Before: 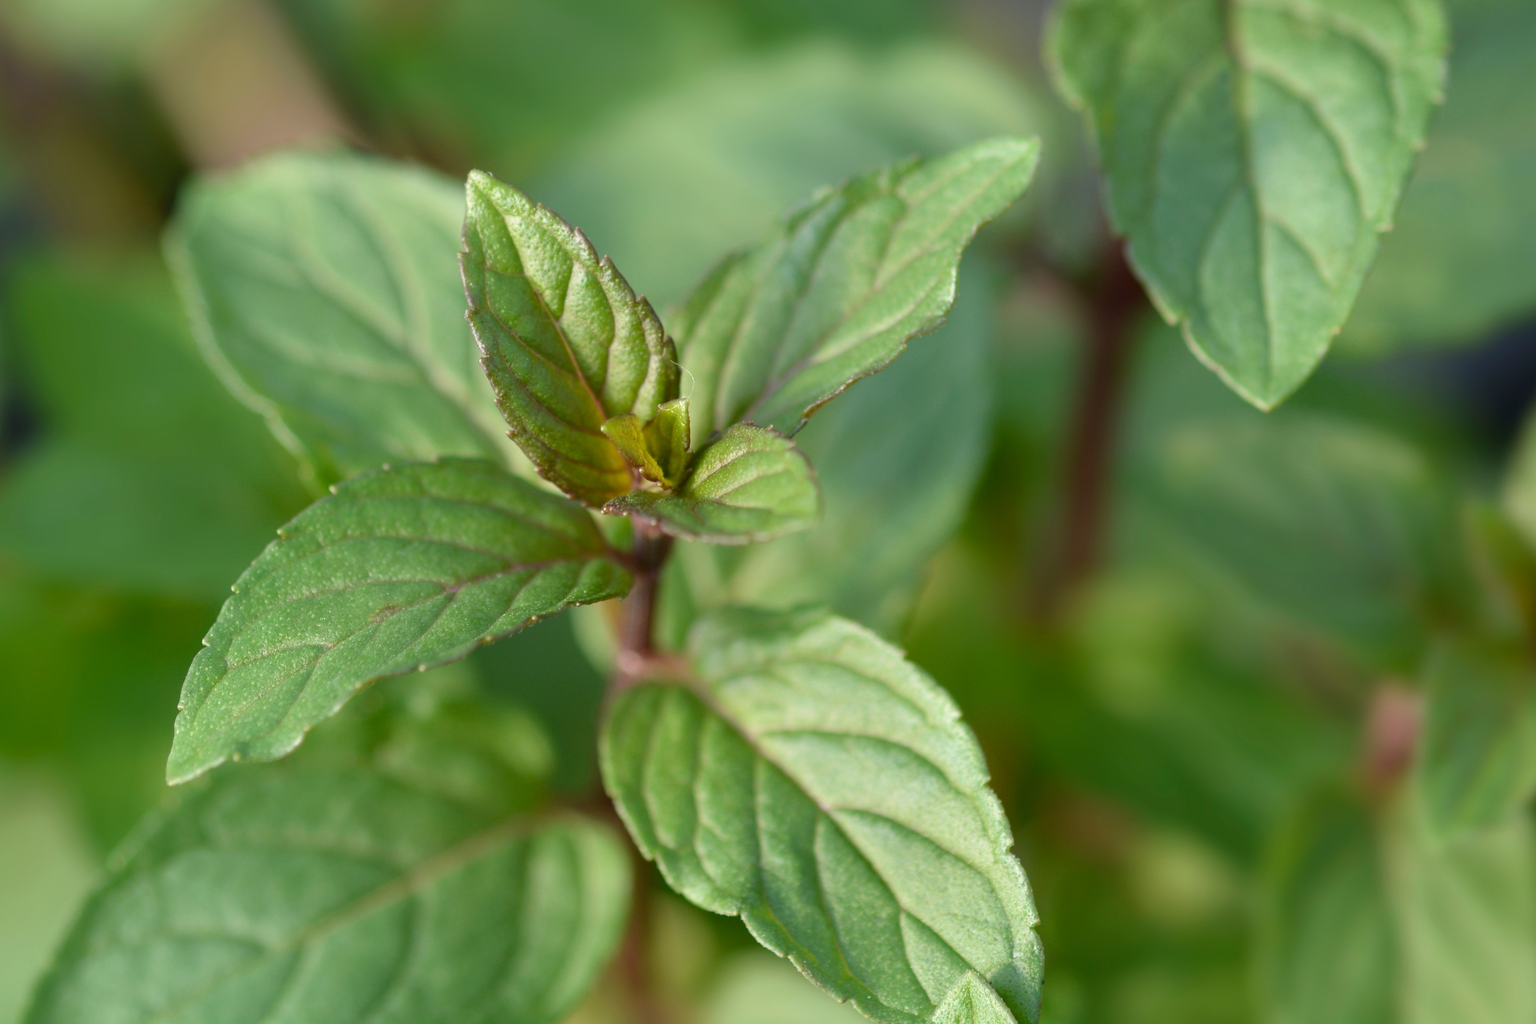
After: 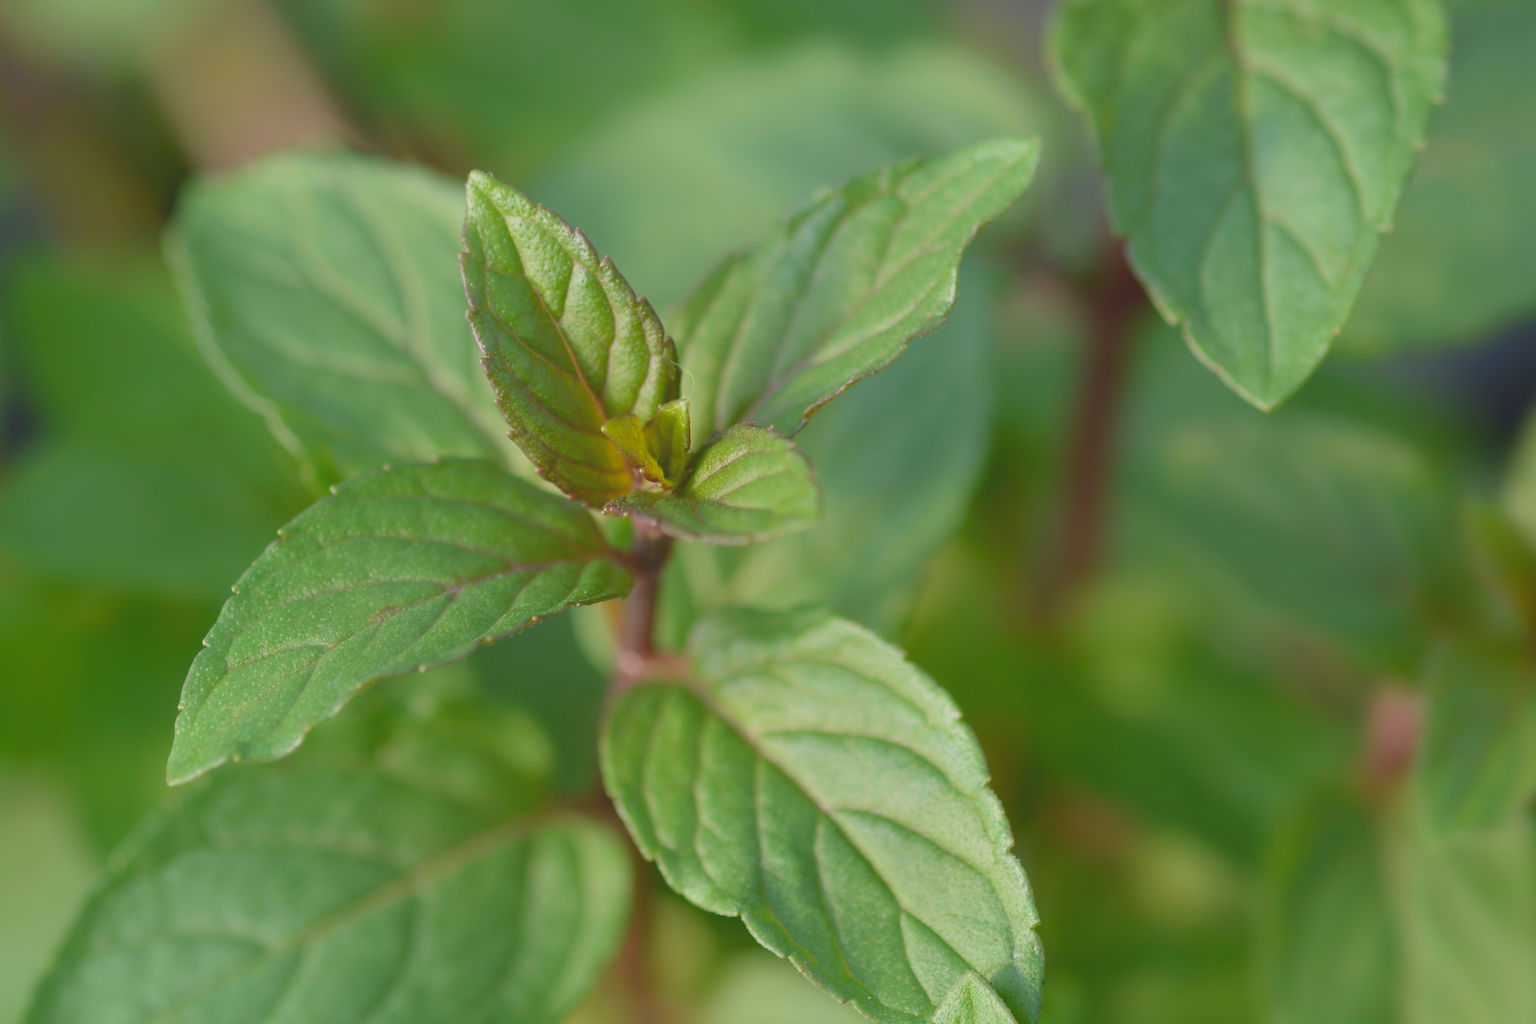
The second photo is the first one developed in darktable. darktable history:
local contrast: detail 71%
